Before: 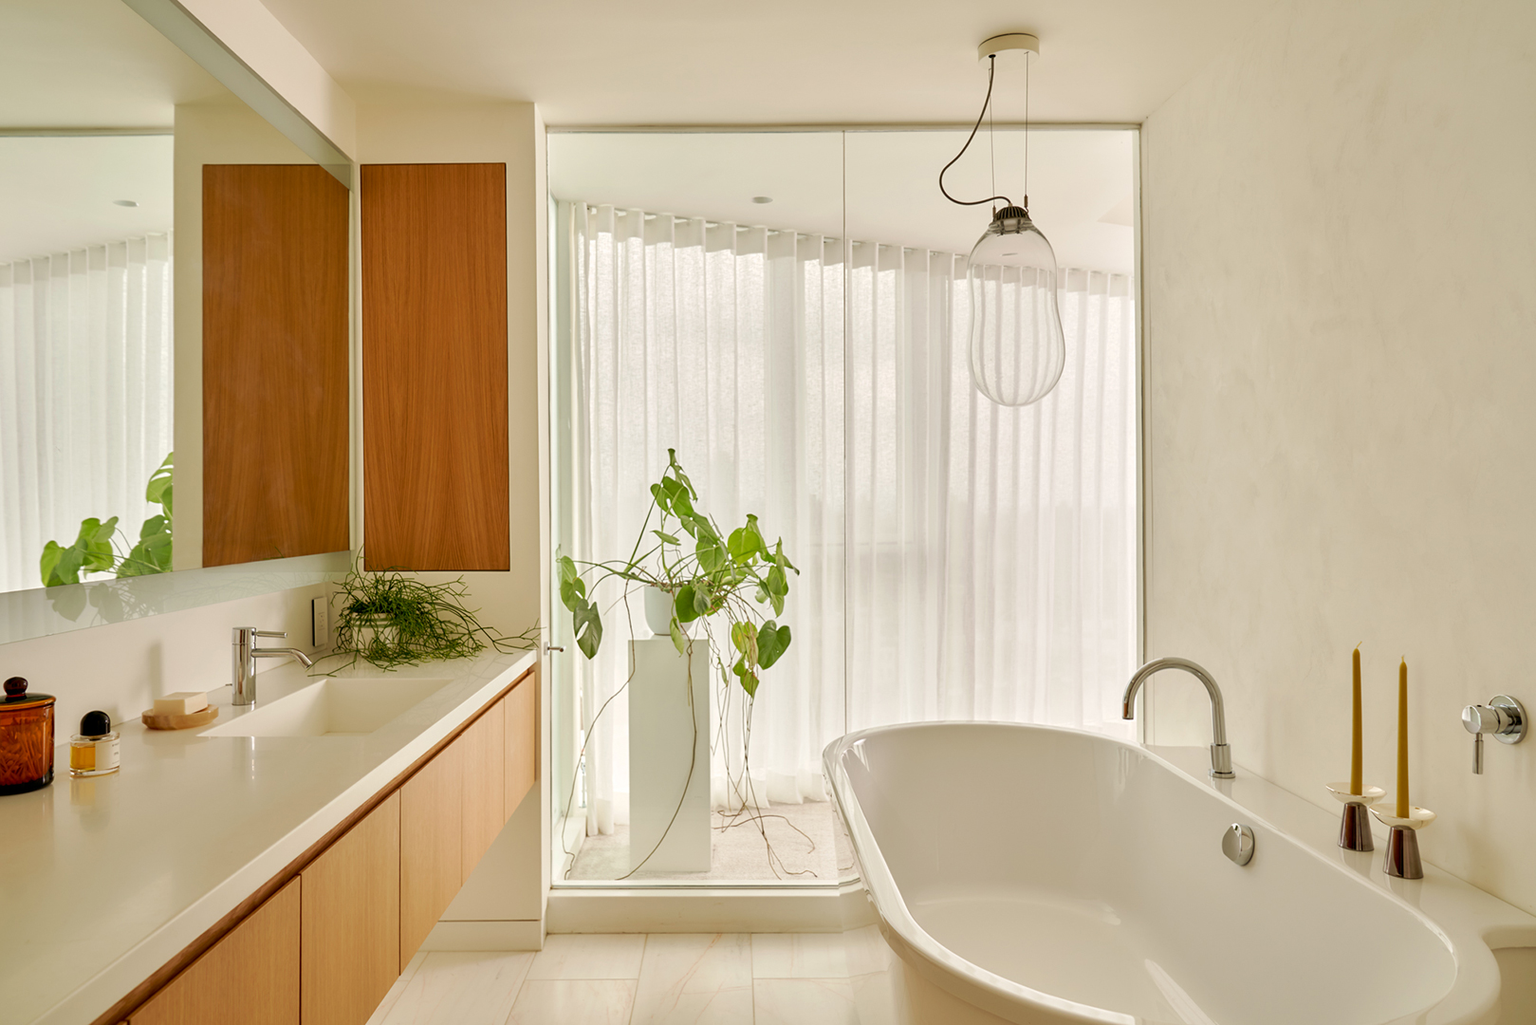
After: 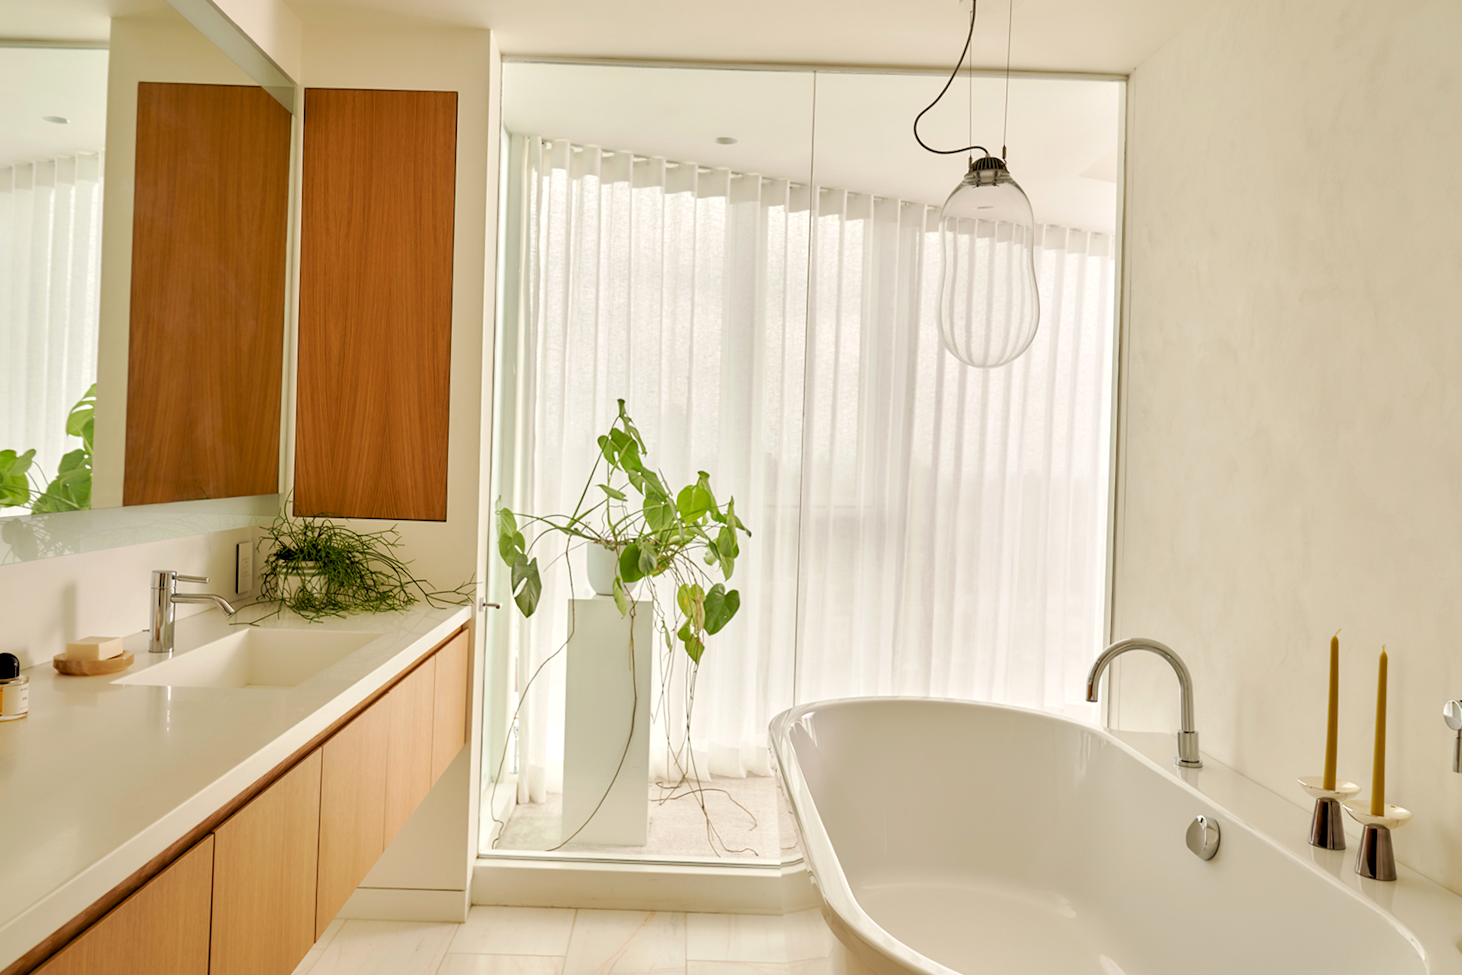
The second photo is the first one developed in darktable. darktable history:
crop and rotate: angle -2.1°, left 3.127%, top 4.216%, right 1.65%, bottom 0.542%
levels: levels [0.073, 0.497, 0.972]
